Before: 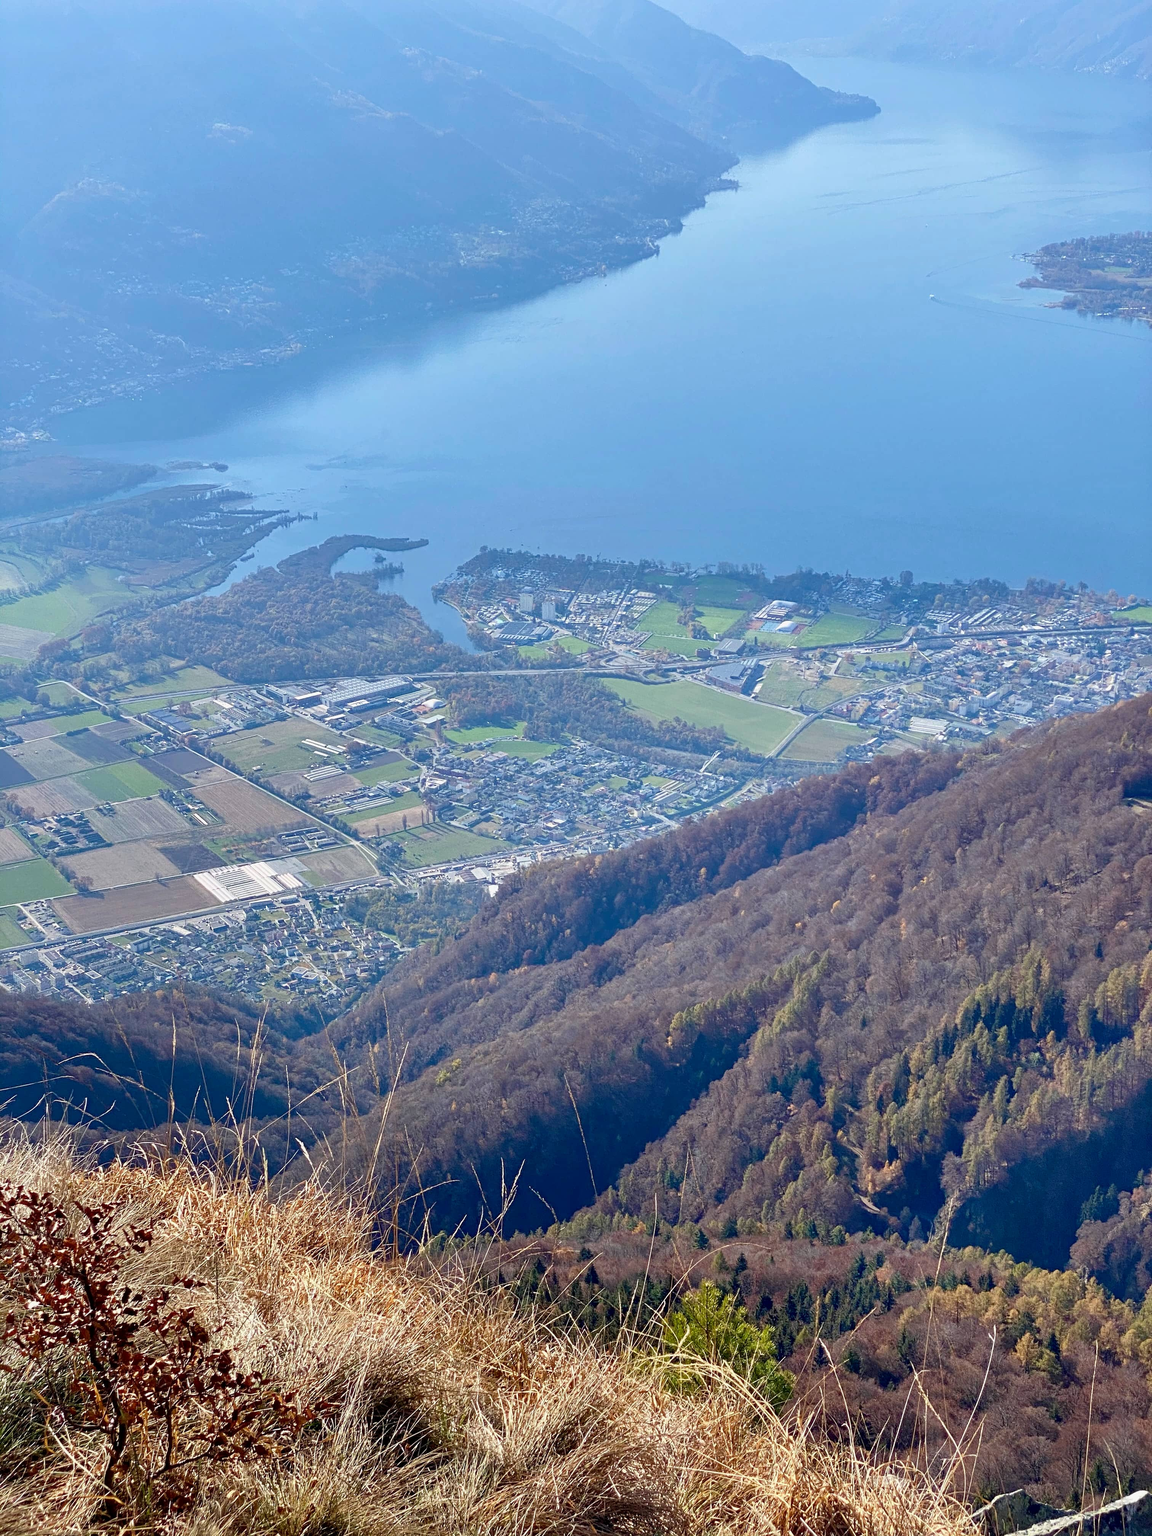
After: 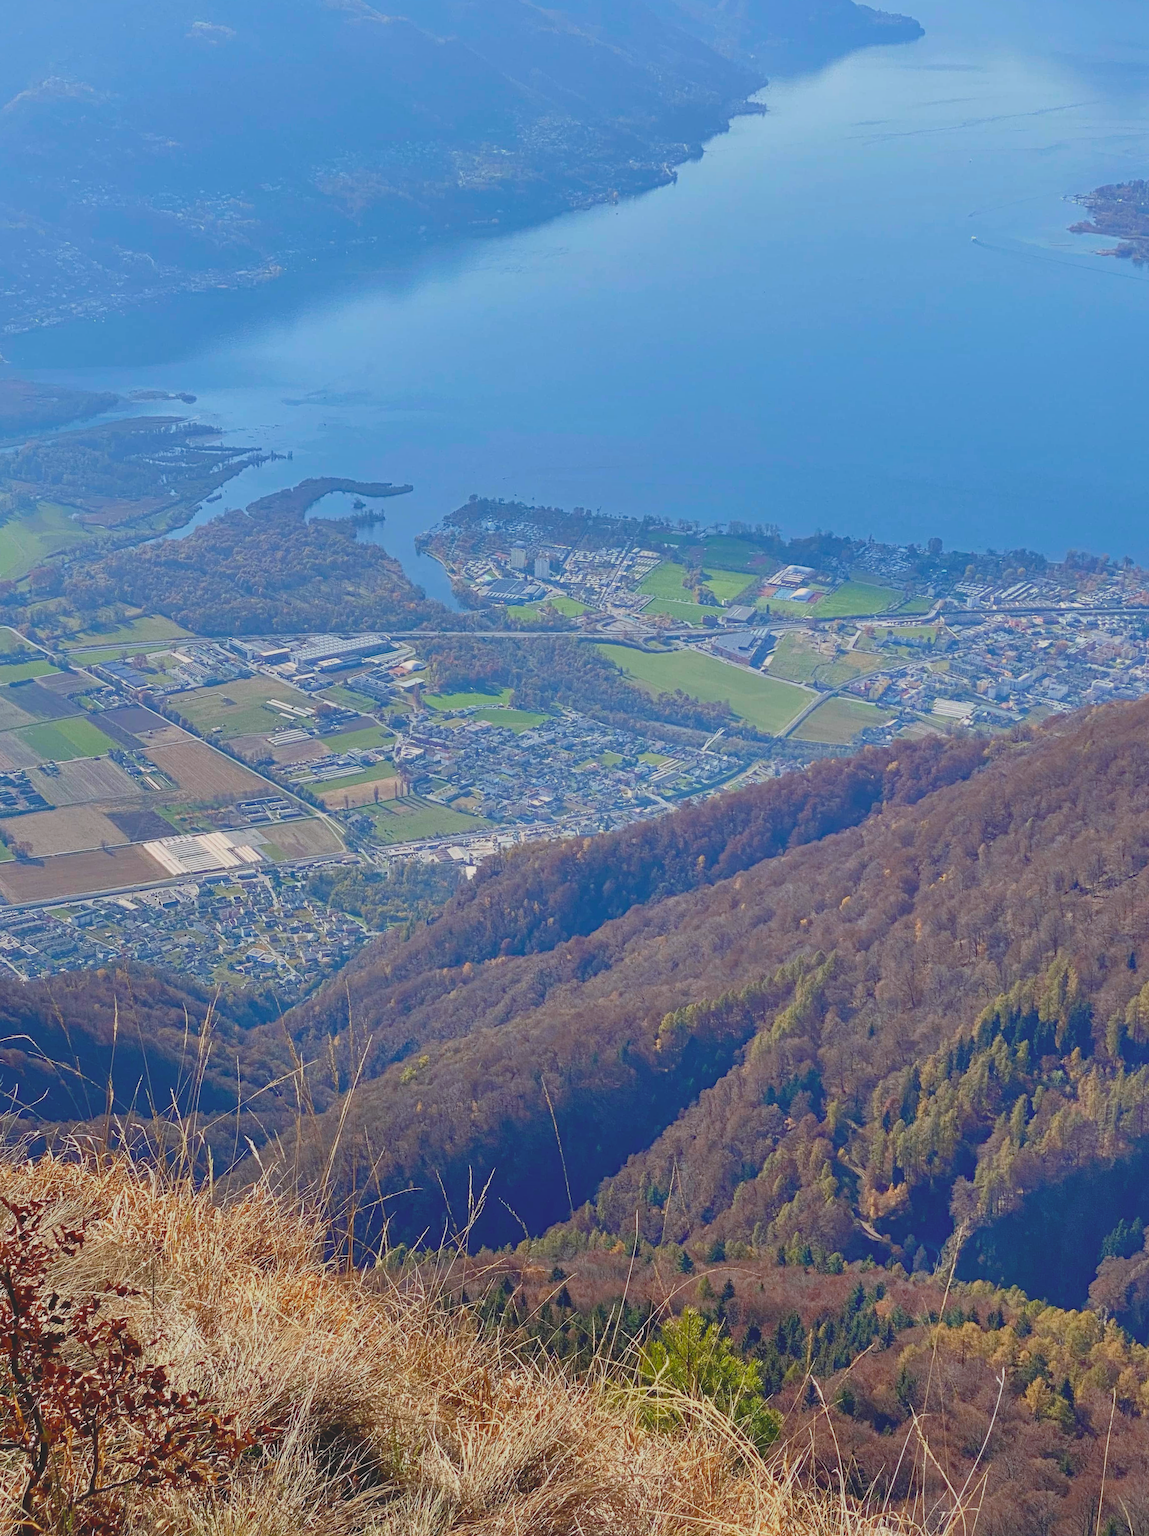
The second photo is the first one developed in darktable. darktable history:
haze removal: strength 0.298, distance 0.252, compatibility mode true, adaptive false
crop and rotate: angle -1.99°, left 3.155%, top 3.98%, right 1.601%, bottom 0.586%
contrast brightness saturation: contrast -0.29
